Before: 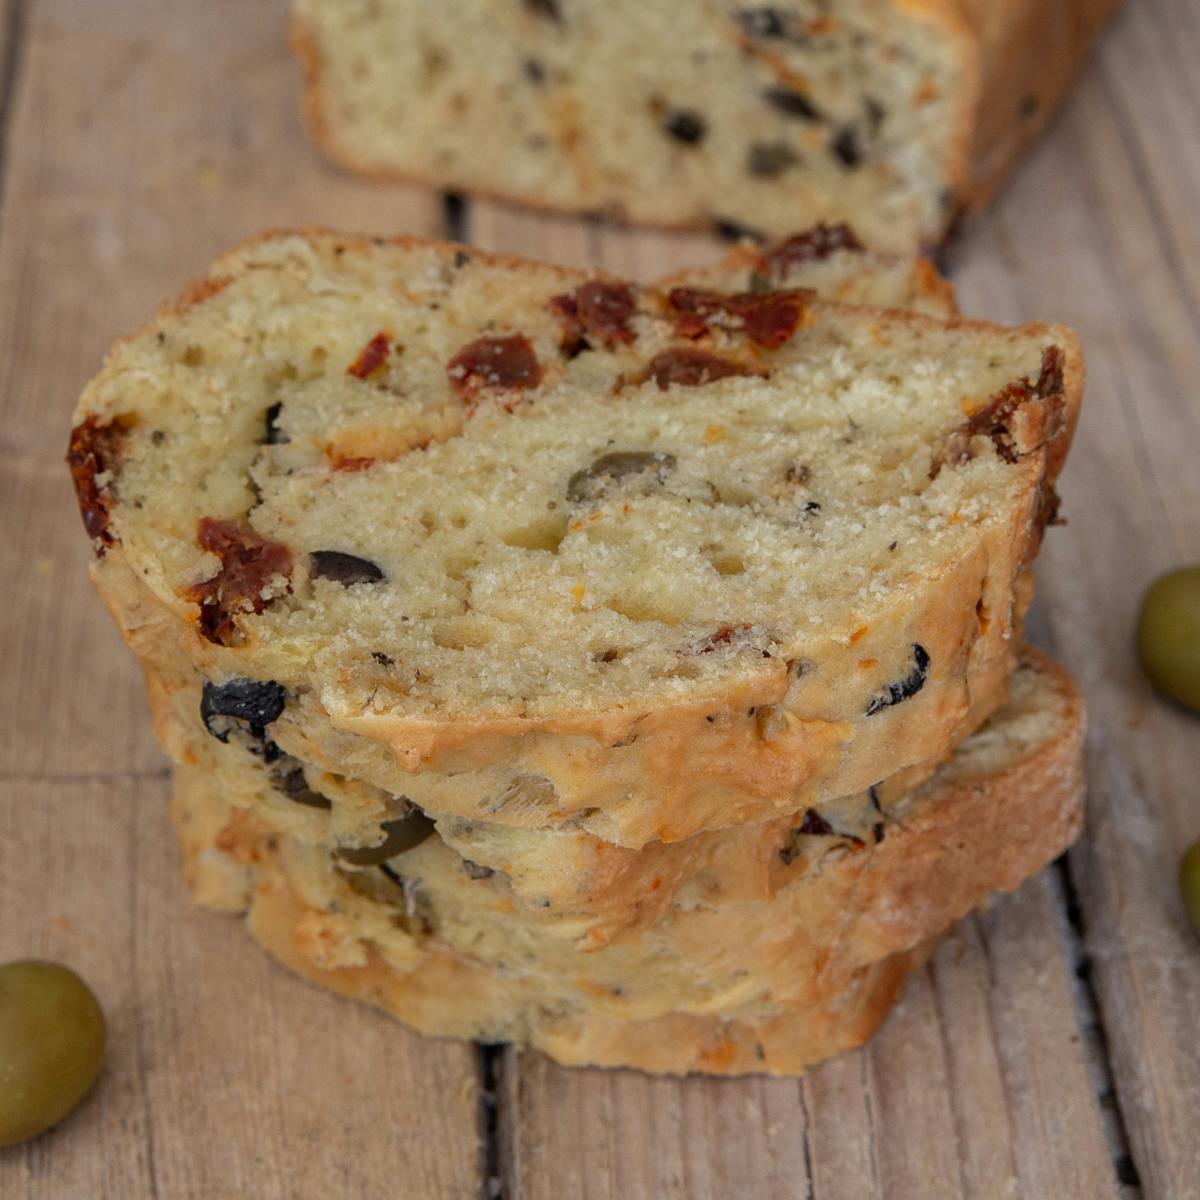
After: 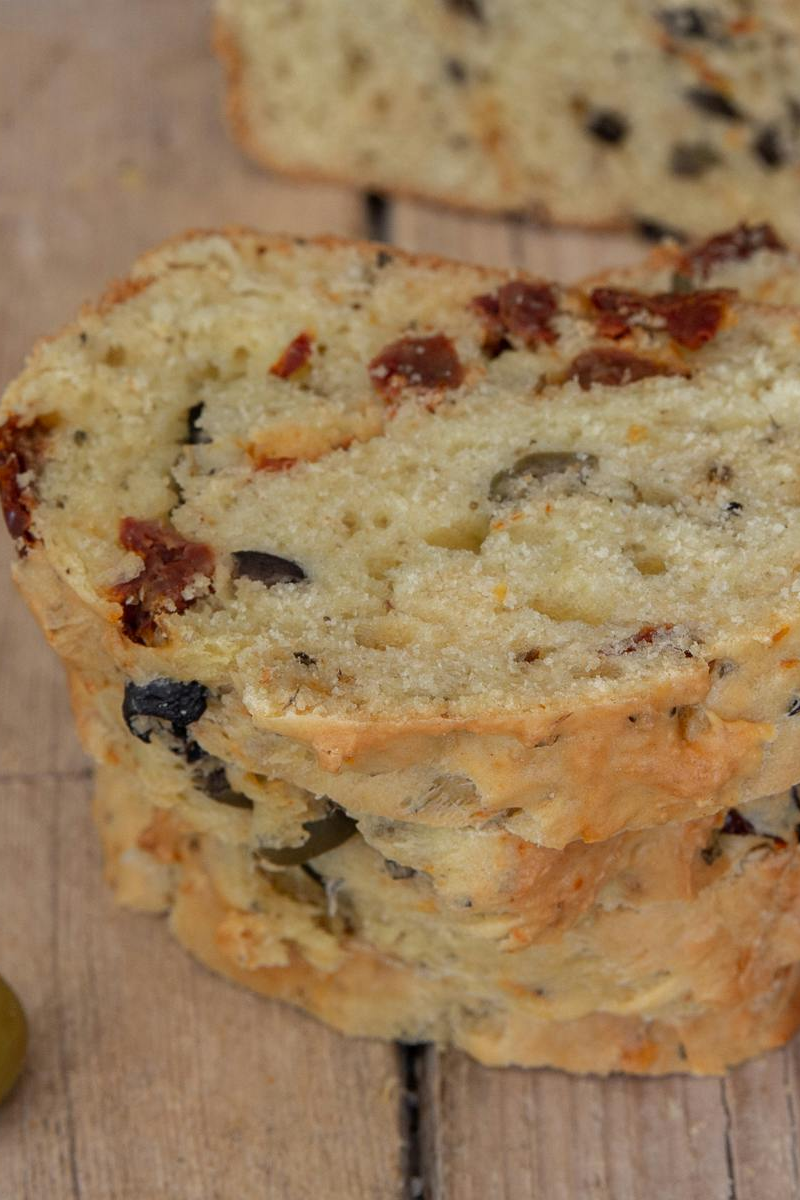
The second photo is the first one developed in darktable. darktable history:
crop and rotate: left 6.514%, right 26.78%
